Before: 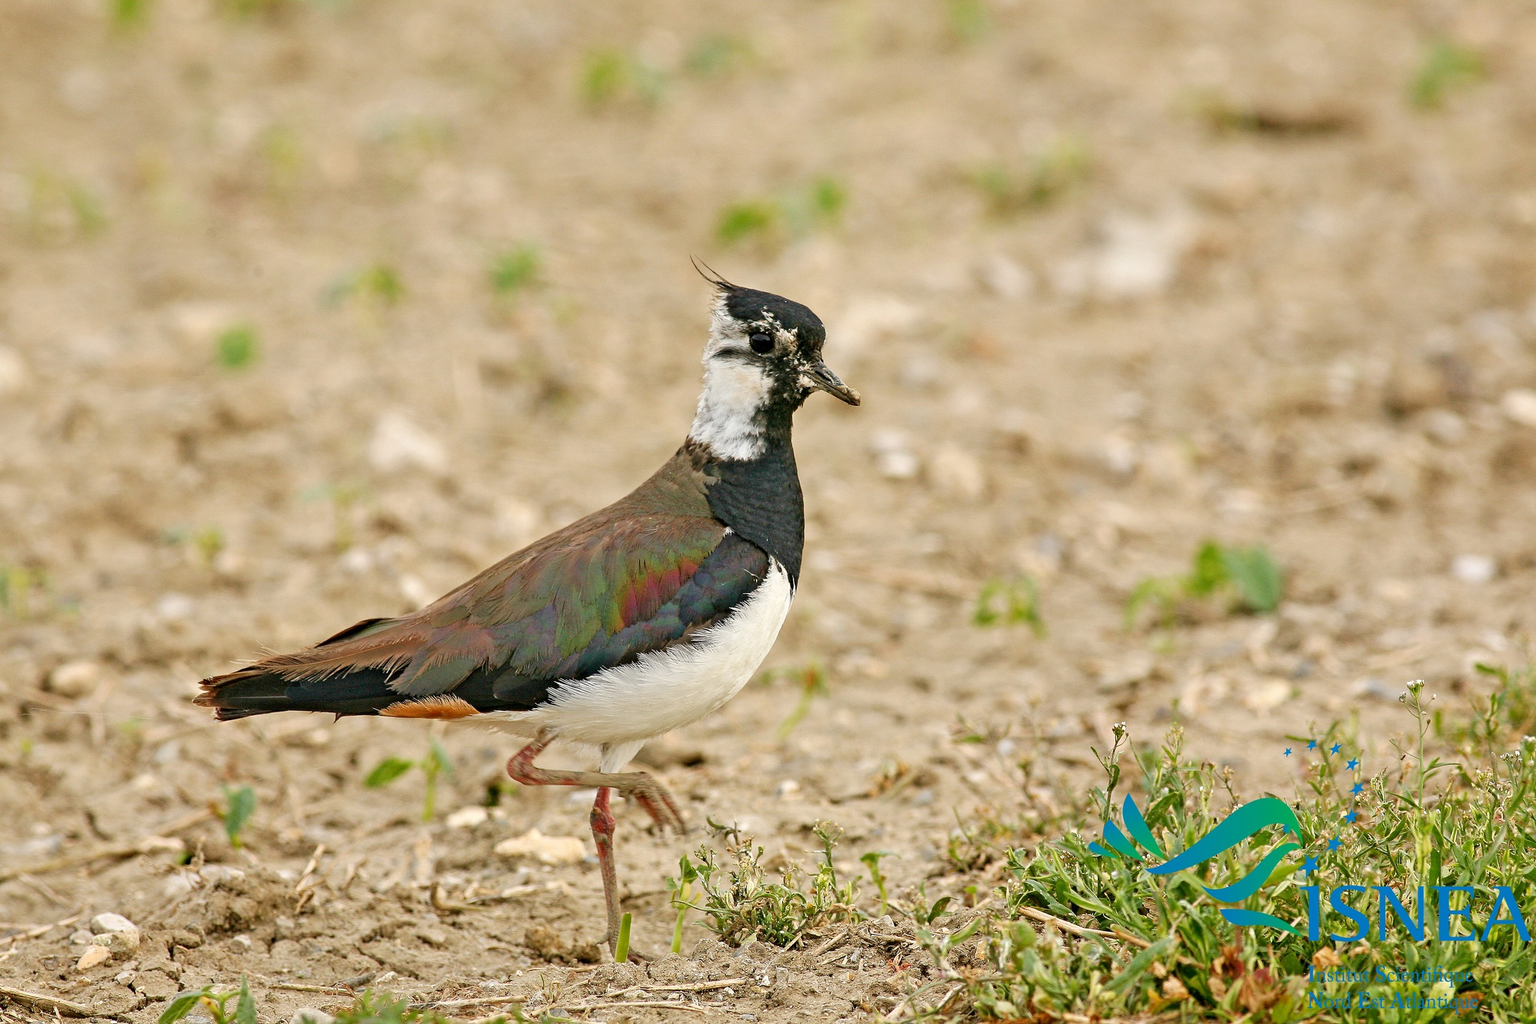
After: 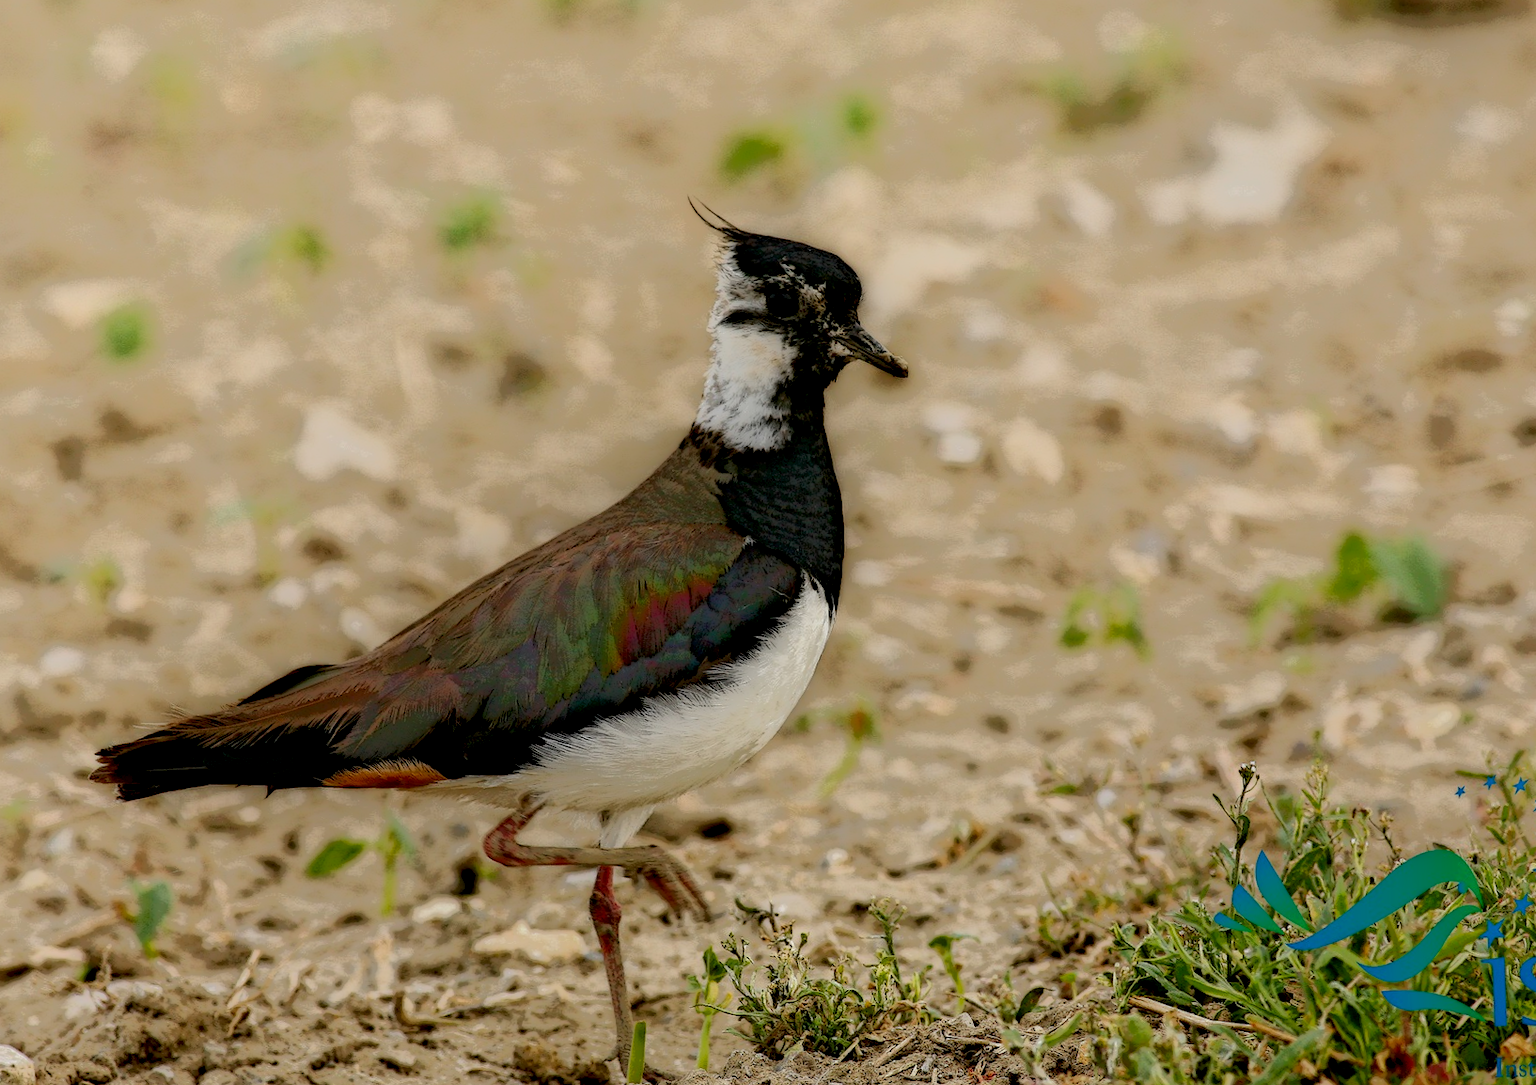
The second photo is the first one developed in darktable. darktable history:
crop: left 6.446%, top 8.188%, right 9.538%, bottom 3.548%
rotate and perspective: rotation -2.12°, lens shift (vertical) 0.009, lens shift (horizontal) -0.008, automatic cropping original format, crop left 0.036, crop right 0.964, crop top 0.05, crop bottom 0.959
local contrast: highlights 0%, shadows 198%, detail 164%, midtone range 0.001
